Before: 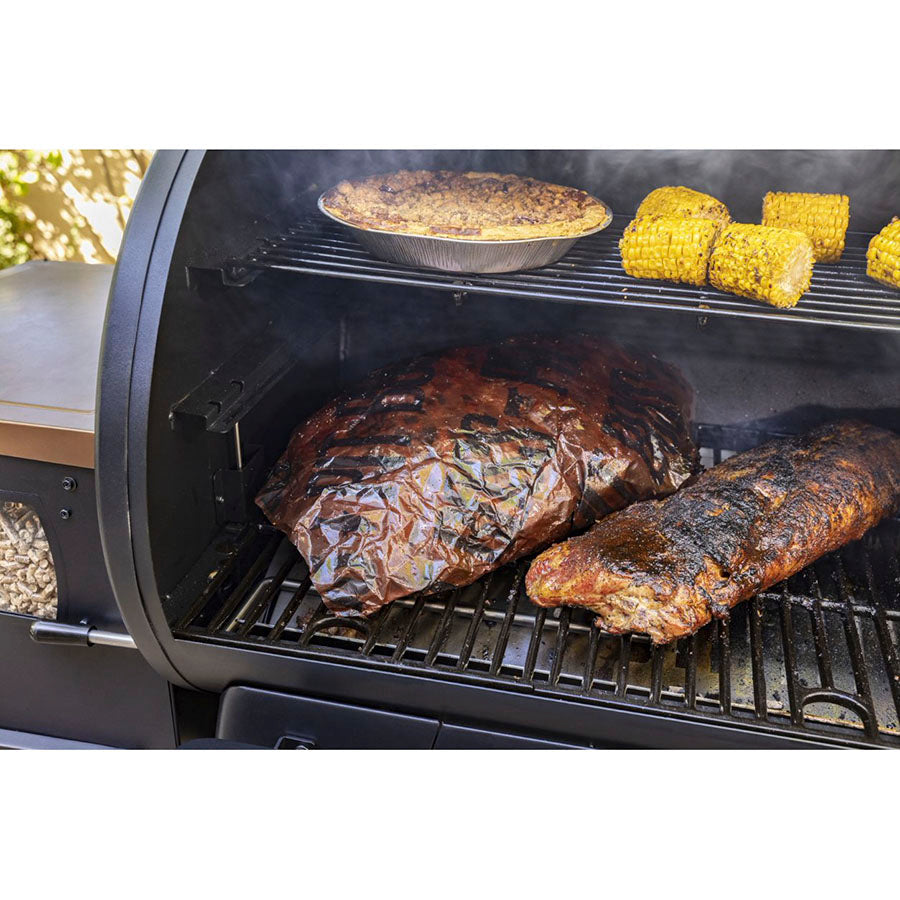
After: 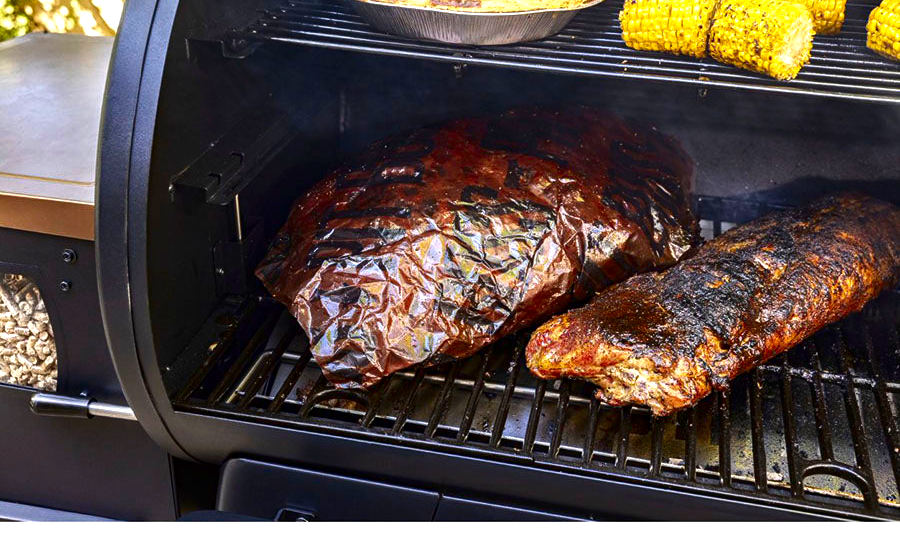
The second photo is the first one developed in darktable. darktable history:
exposure: exposure 0.6 EV, compensate highlight preservation false
contrast brightness saturation: brightness -0.25, saturation 0.2
crop and rotate: top 25.357%, bottom 13.942%
